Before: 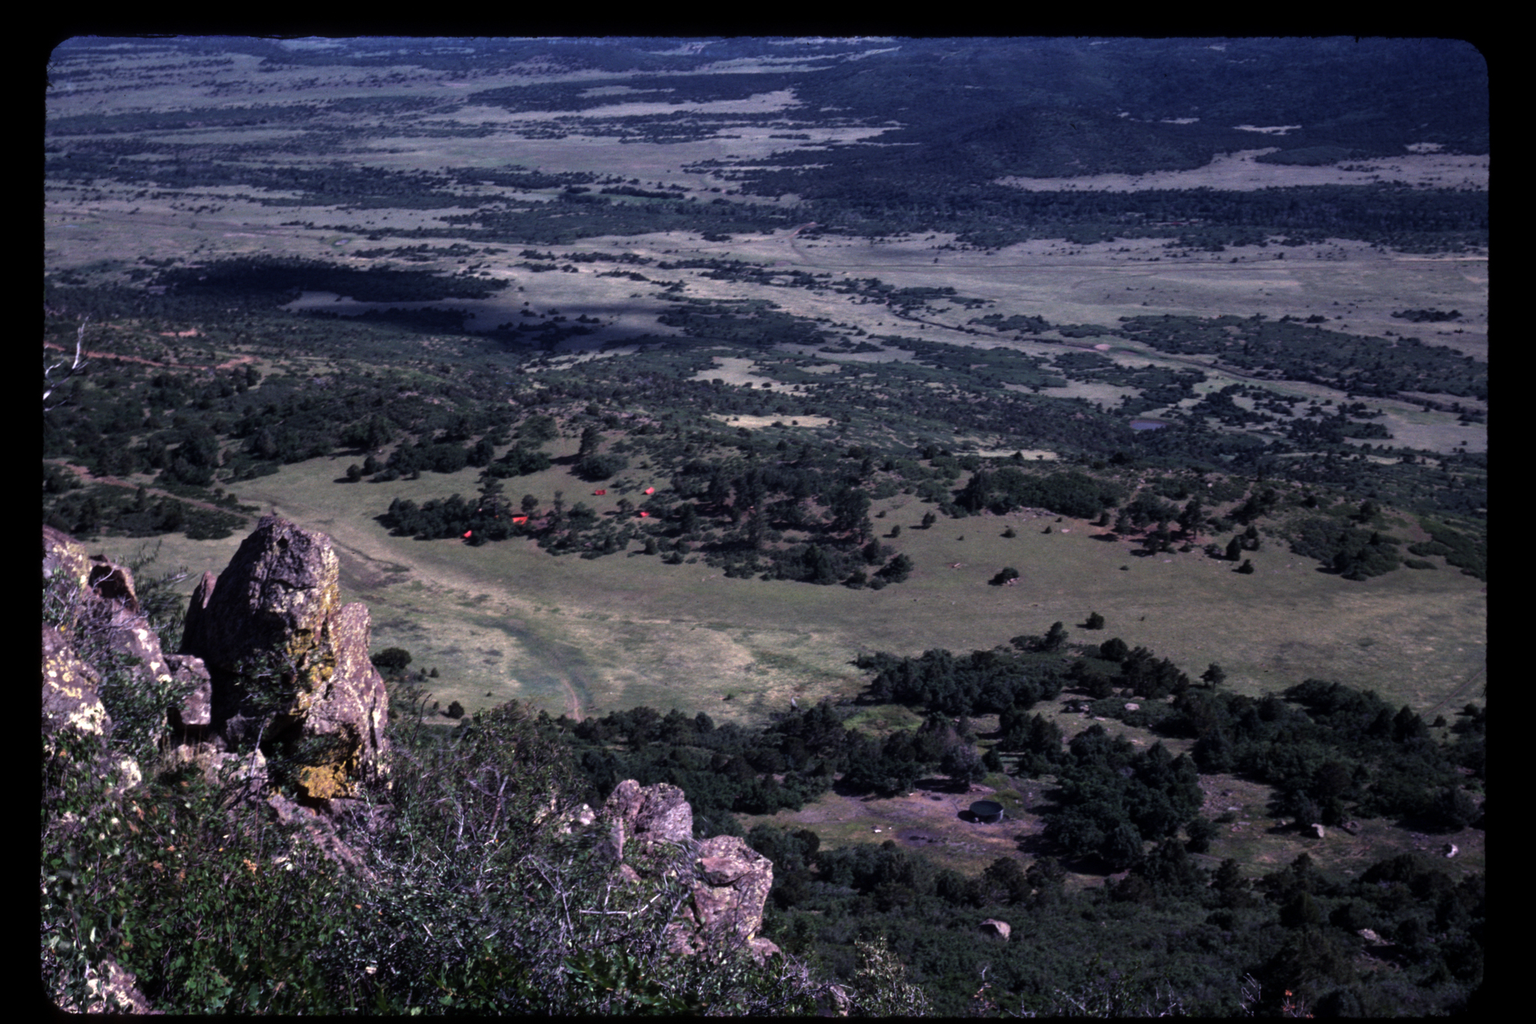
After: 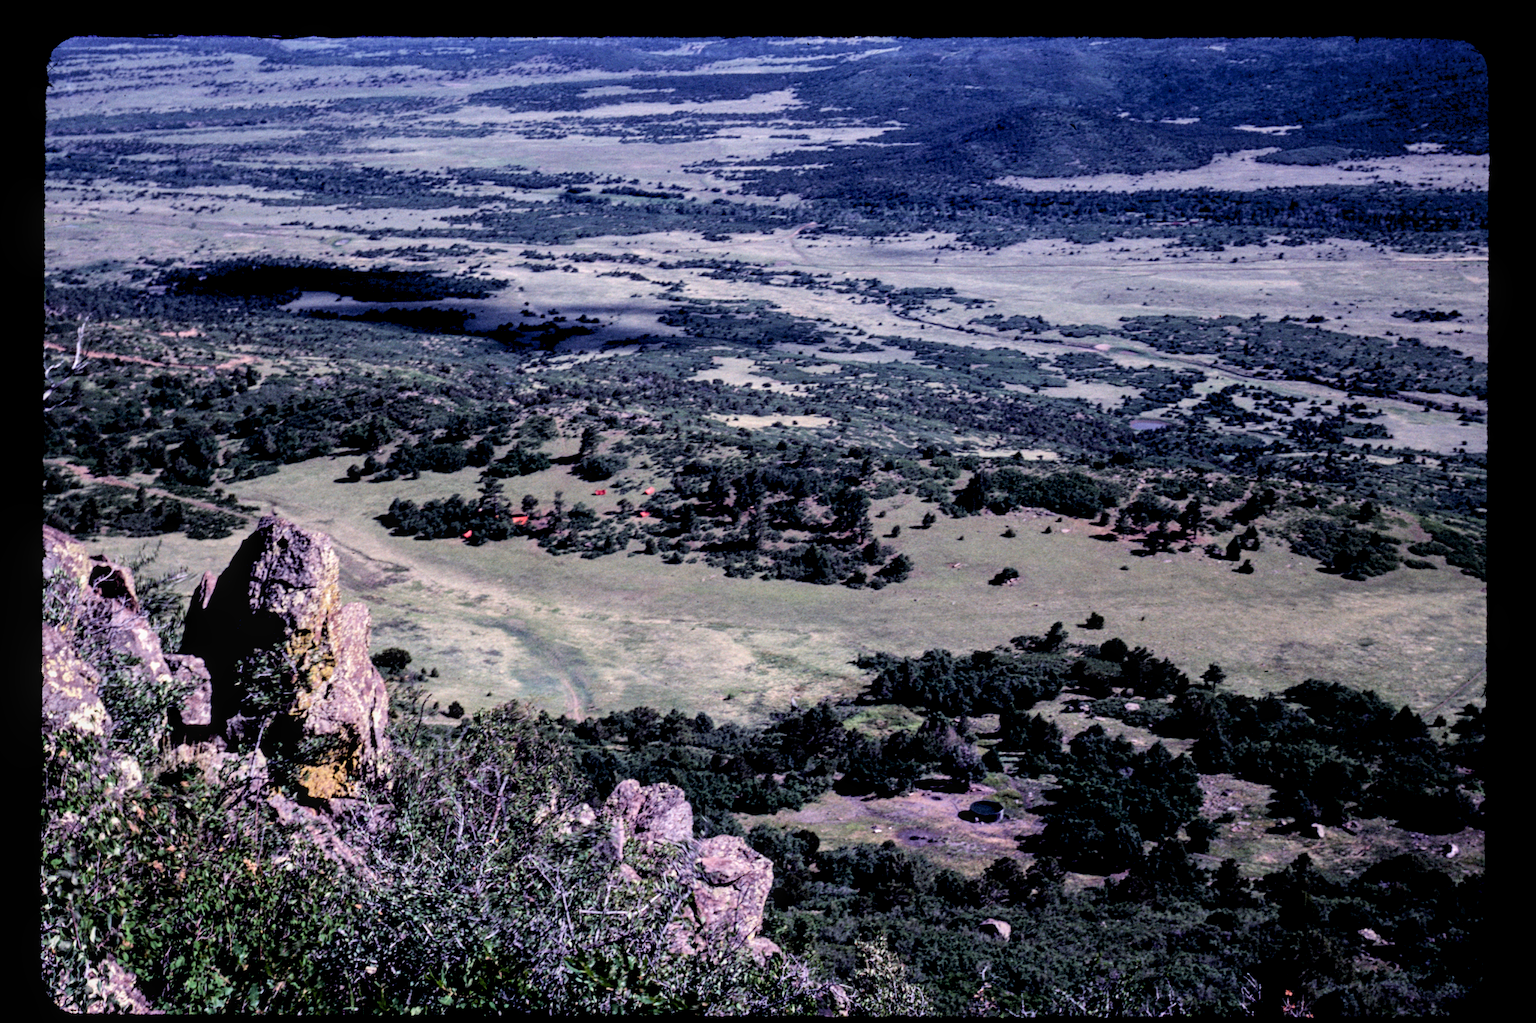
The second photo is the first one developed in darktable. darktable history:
exposure: black level correction 0.009, exposure 1.429 EV, compensate highlight preservation false
filmic rgb: black relative exposure -7.24 EV, white relative exposure 5.05 EV, hardness 3.2
sharpen: amount 0.211
local contrast: on, module defaults
